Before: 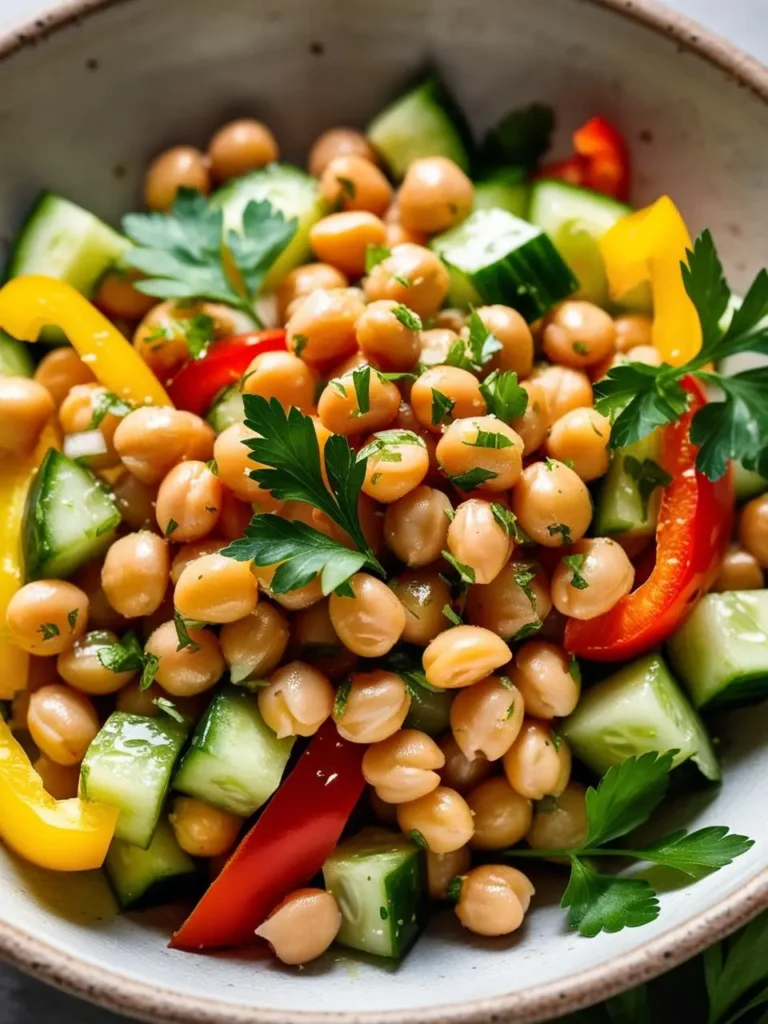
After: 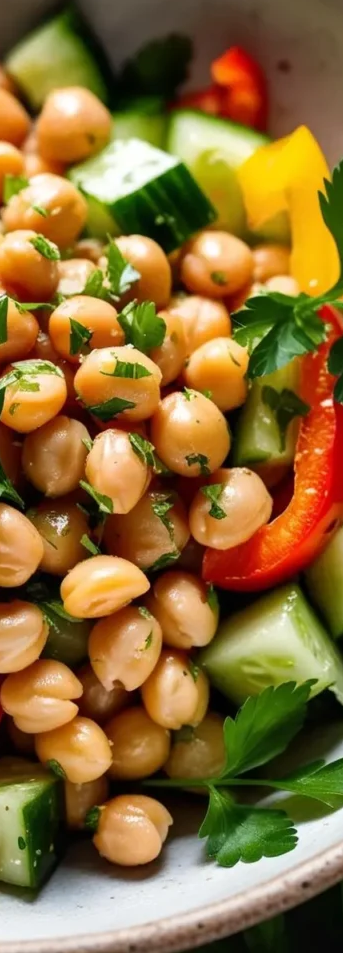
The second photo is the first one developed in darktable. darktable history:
crop: left 47.239%, top 6.915%, right 8.074%
tone equalizer: edges refinement/feathering 500, mask exposure compensation -1.25 EV, preserve details no
